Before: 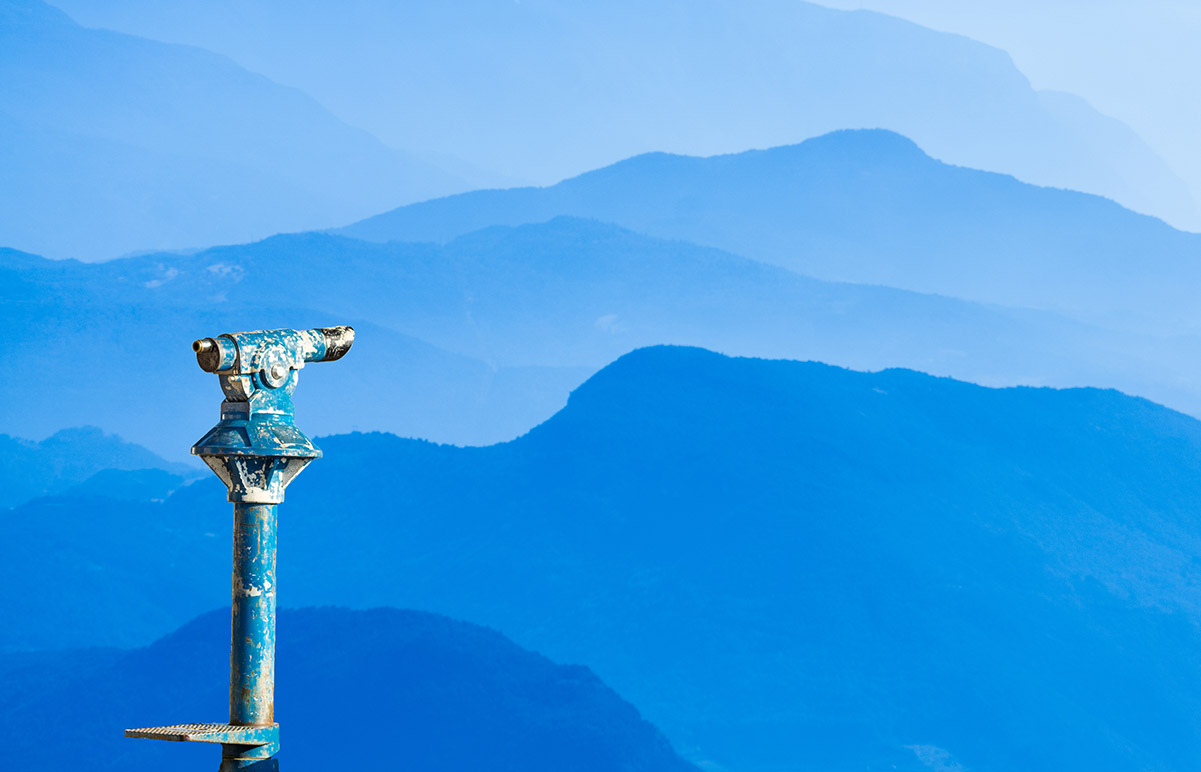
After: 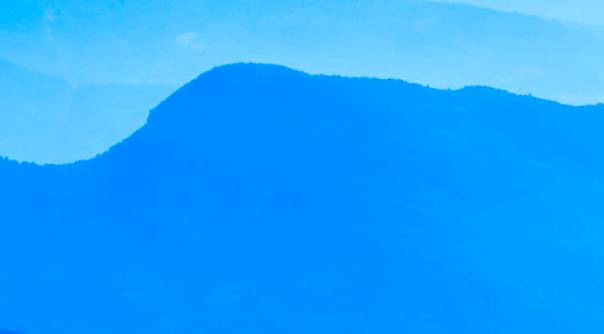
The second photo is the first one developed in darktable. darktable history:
crop: left 35.03%, top 36.625%, right 14.663%, bottom 20.057%
tone equalizer: -8 EV -0.417 EV, -7 EV -0.389 EV, -6 EV -0.333 EV, -5 EV -0.222 EV, -3 EV 0.222 EV, -2 EV 0.333 EV, -1 EV 0.389 EV, +0 EV 0.417 EV, edges refinement/feathering 500, mask exposure compensation -1.57 EV, preserve details no
color balance rgb: perceptual saturation grading › global saturation 20%, perceptual saturation grading › highlights 2.68%, perceptual saturation grading › shadows 50%
